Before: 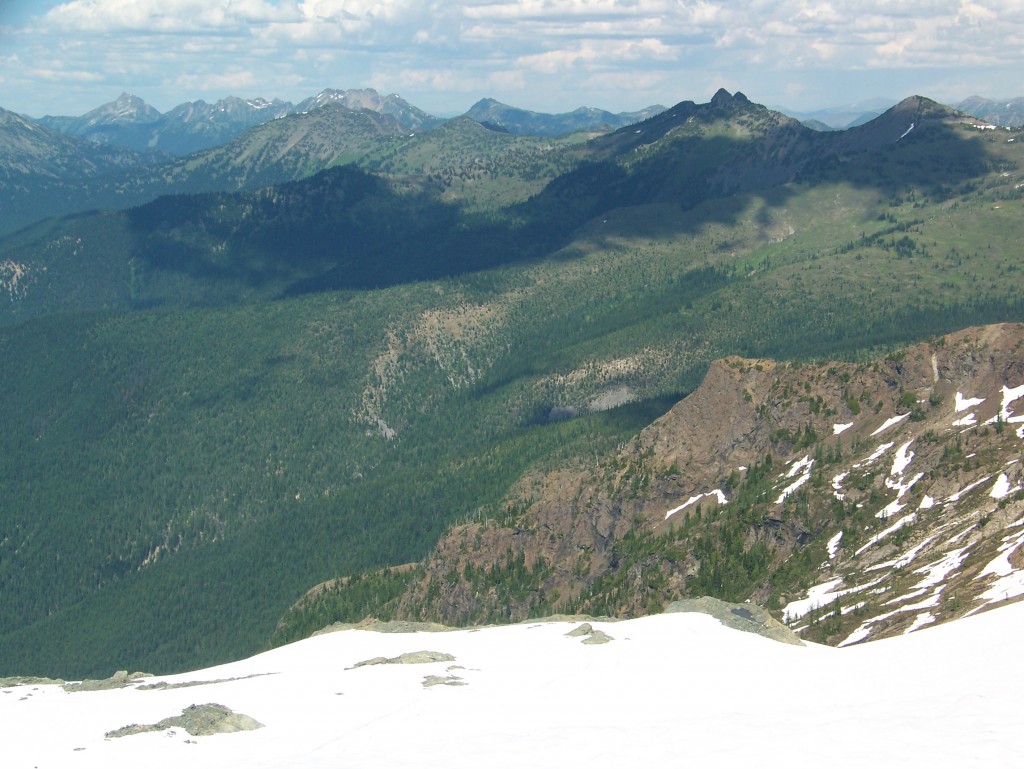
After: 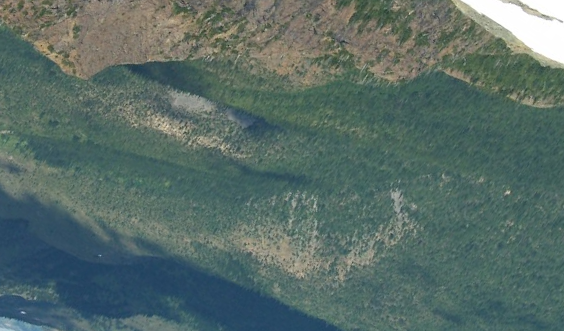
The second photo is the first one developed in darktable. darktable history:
crop and rotate: angle 146.96°, left 9.225%, top 15.621%, right 4.479%, bottom 17.009%
